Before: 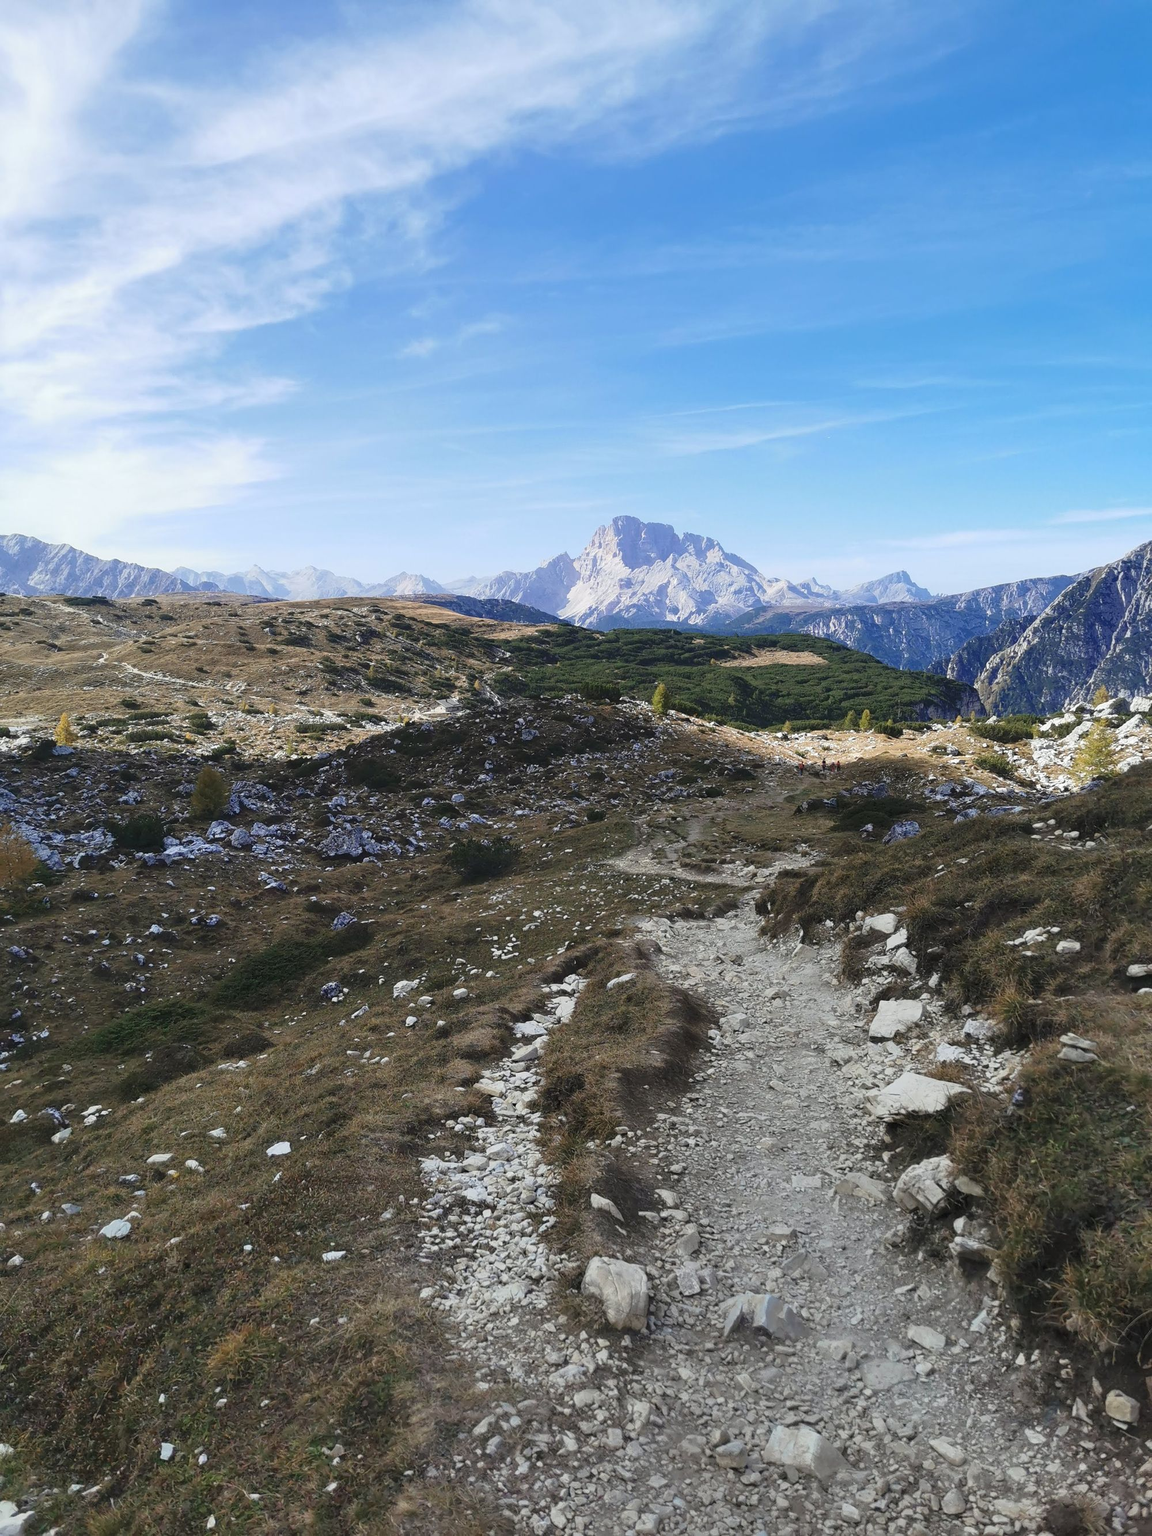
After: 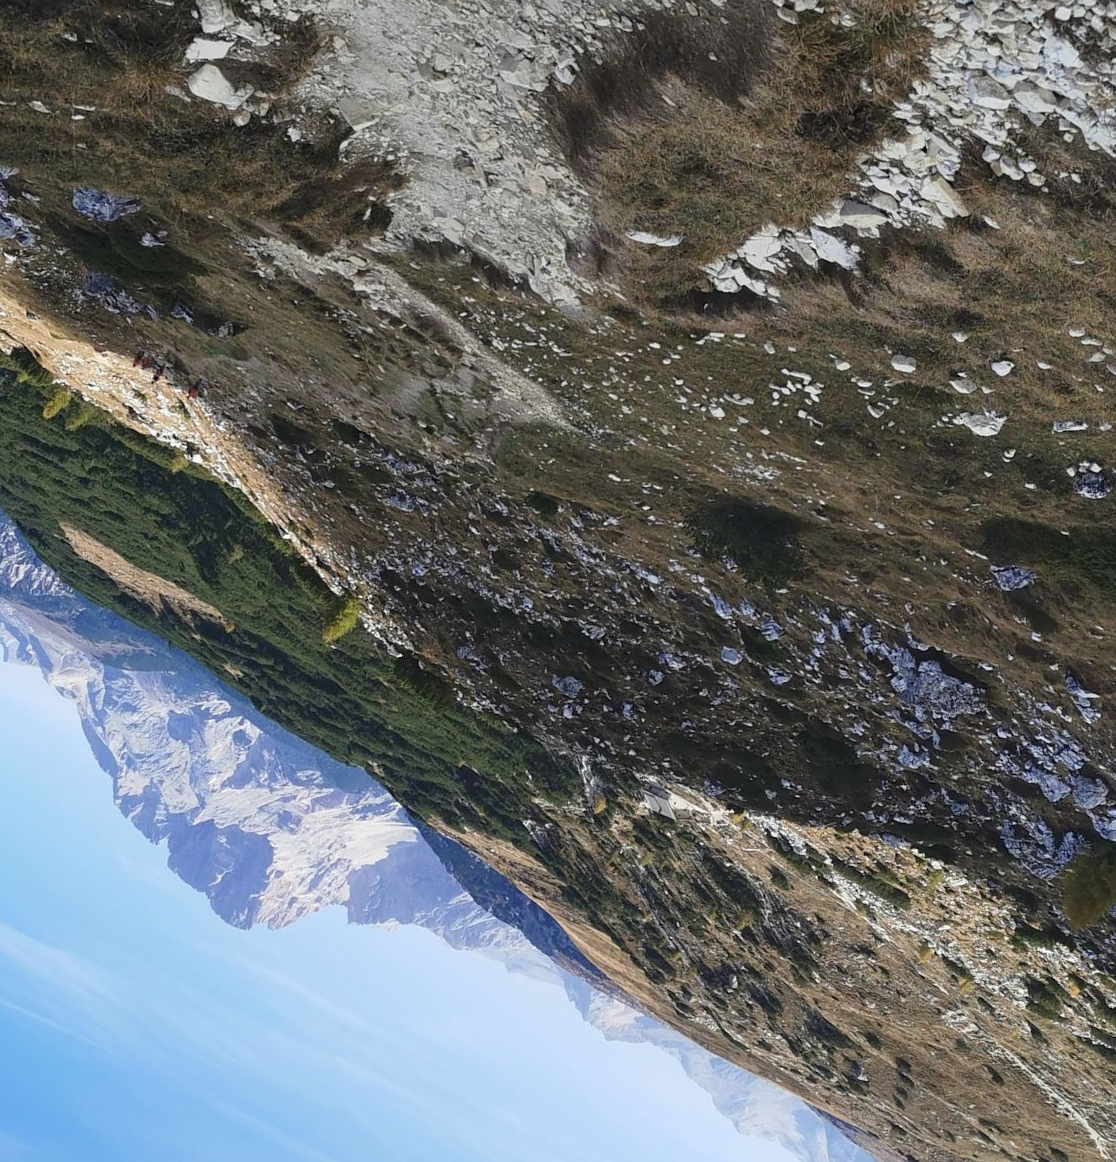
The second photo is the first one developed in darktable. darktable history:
crop and rotate: angle 148.65°, left 9.095%, top 15.561%, right 4.479%, bottom 16.96%
